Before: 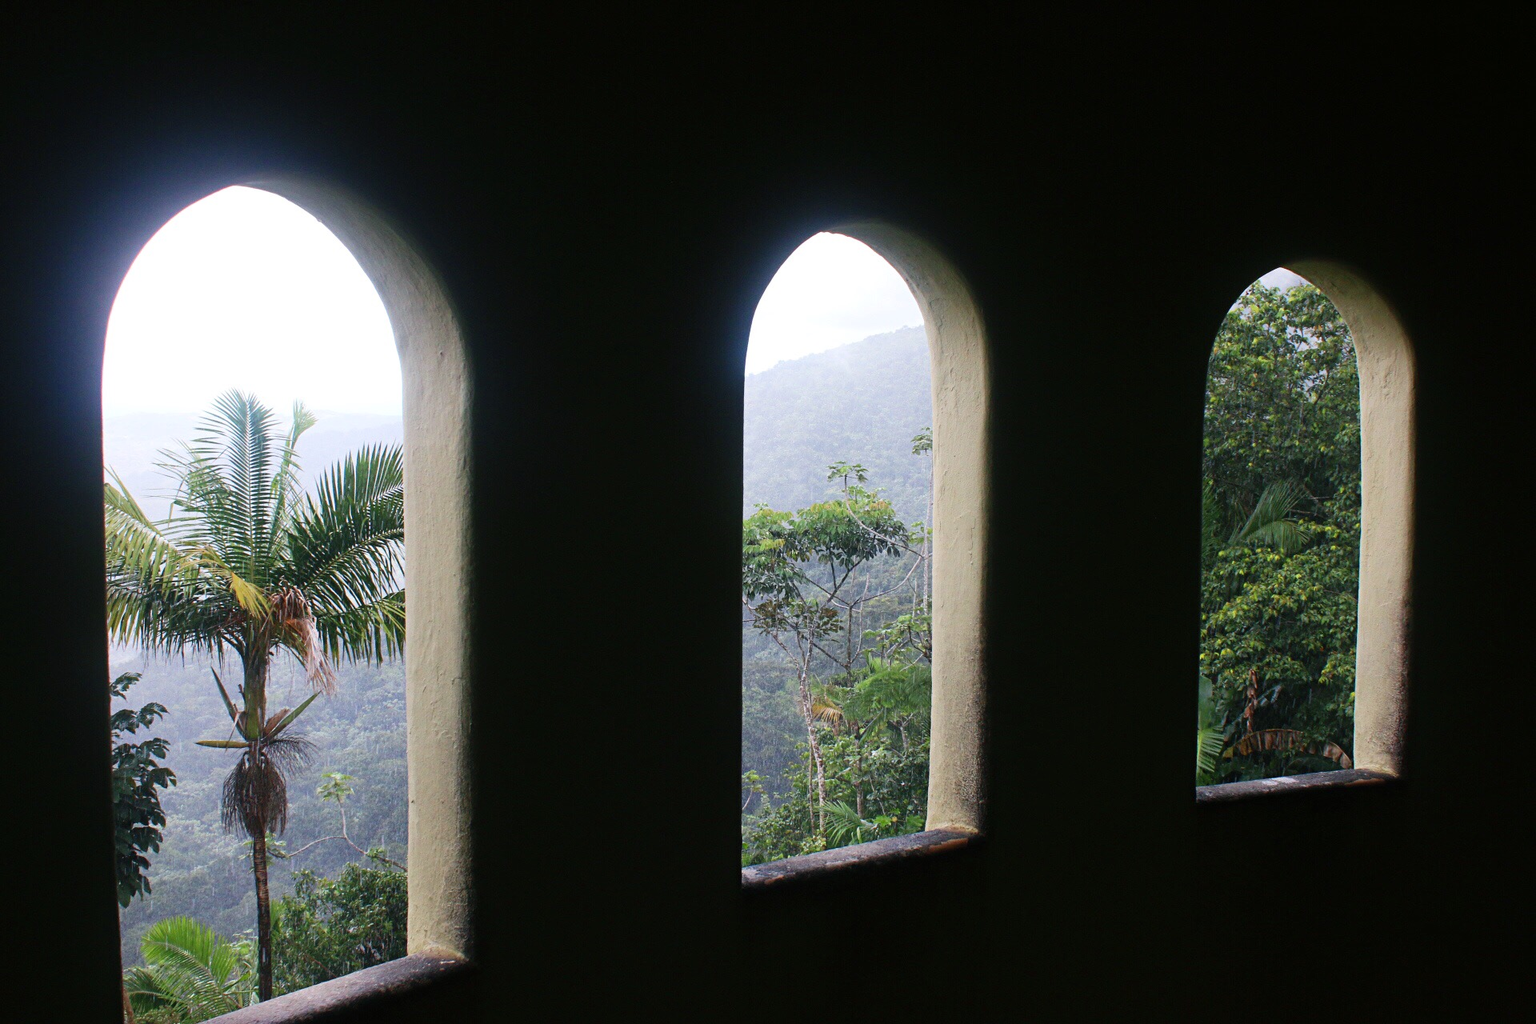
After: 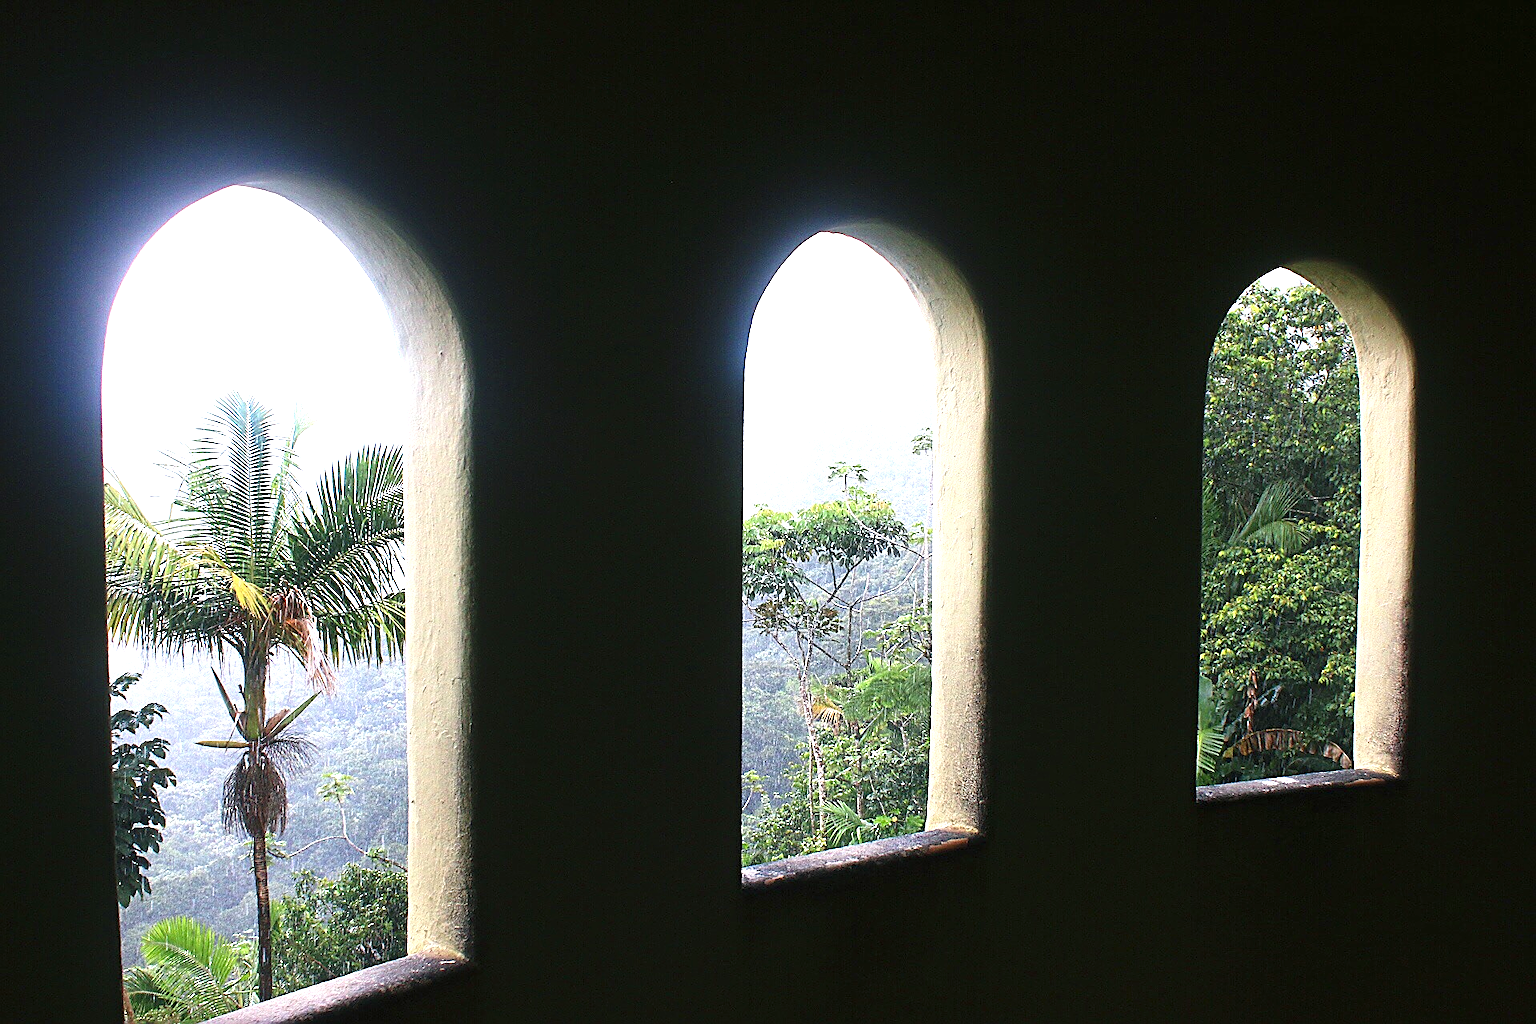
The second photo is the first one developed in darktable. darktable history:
exposure: black level correction 0, exposure 1.097 EV, compensate highlight preservation false
sharpen: radius 1.358, amount 1.257, threshold 0.619
